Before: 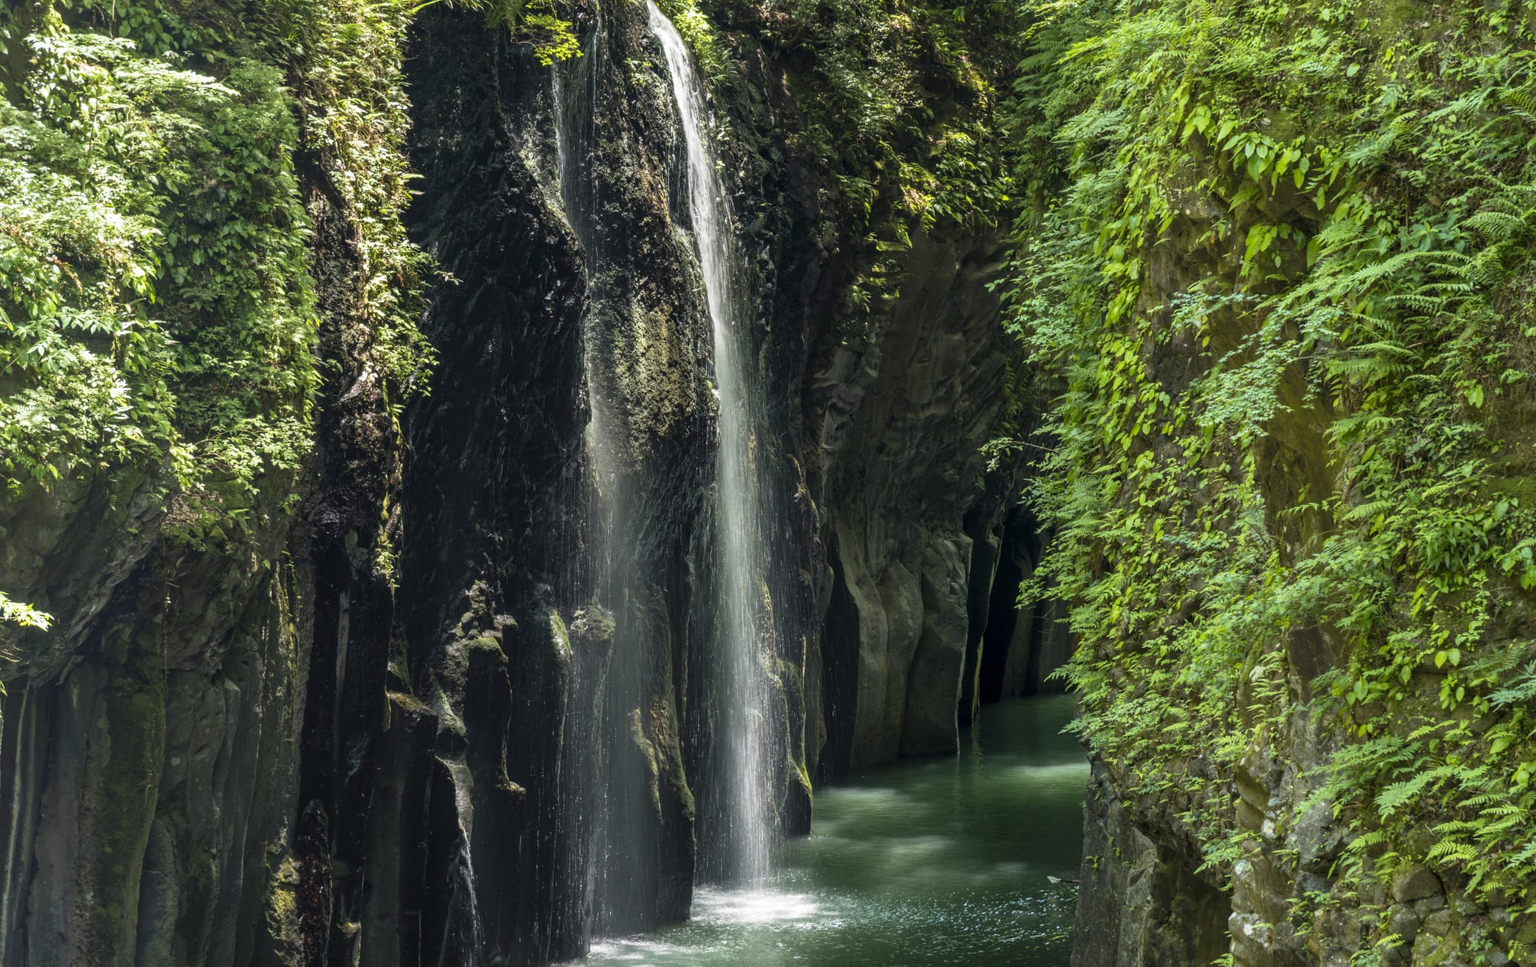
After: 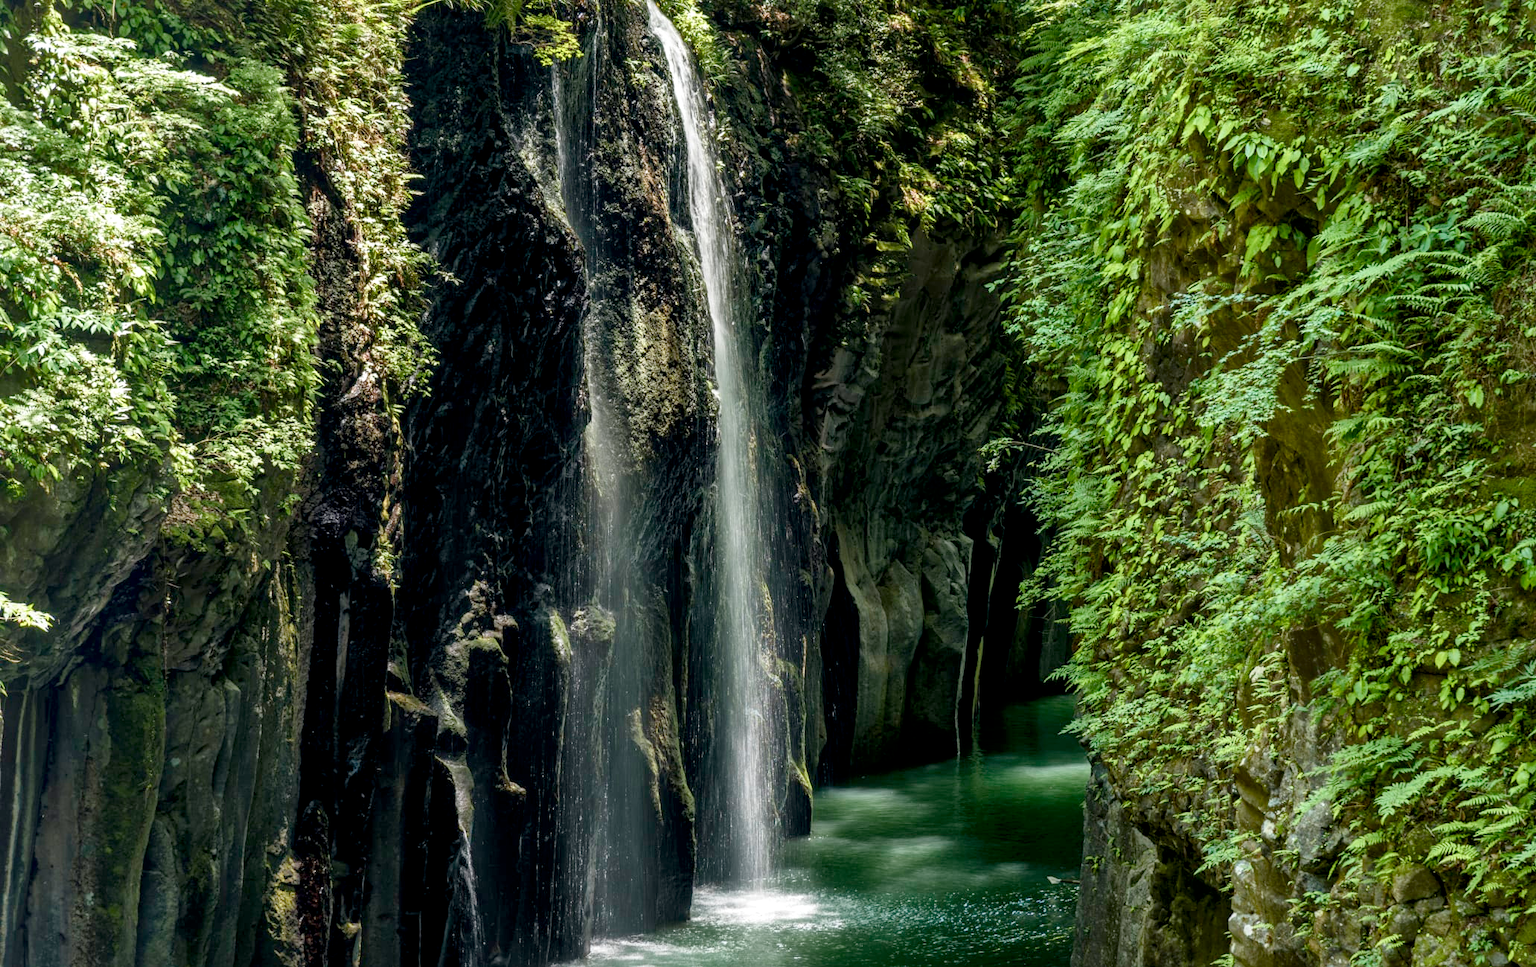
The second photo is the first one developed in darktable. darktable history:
levels: white 99.98%
local contrast: mode bilateral grid, contrast 19, coarseness 50, detail 150%, midtone range 0.2
color balance rgb: shadows lift › chroma 0.718%, shadows lift › hue 110.6°, global offset › luminance -0.513%, perceptual saturation grading › global saturation 20%, perceptual saturation grading › highlights -49.528%, perceptual saturation grading › shadows 24.97%
